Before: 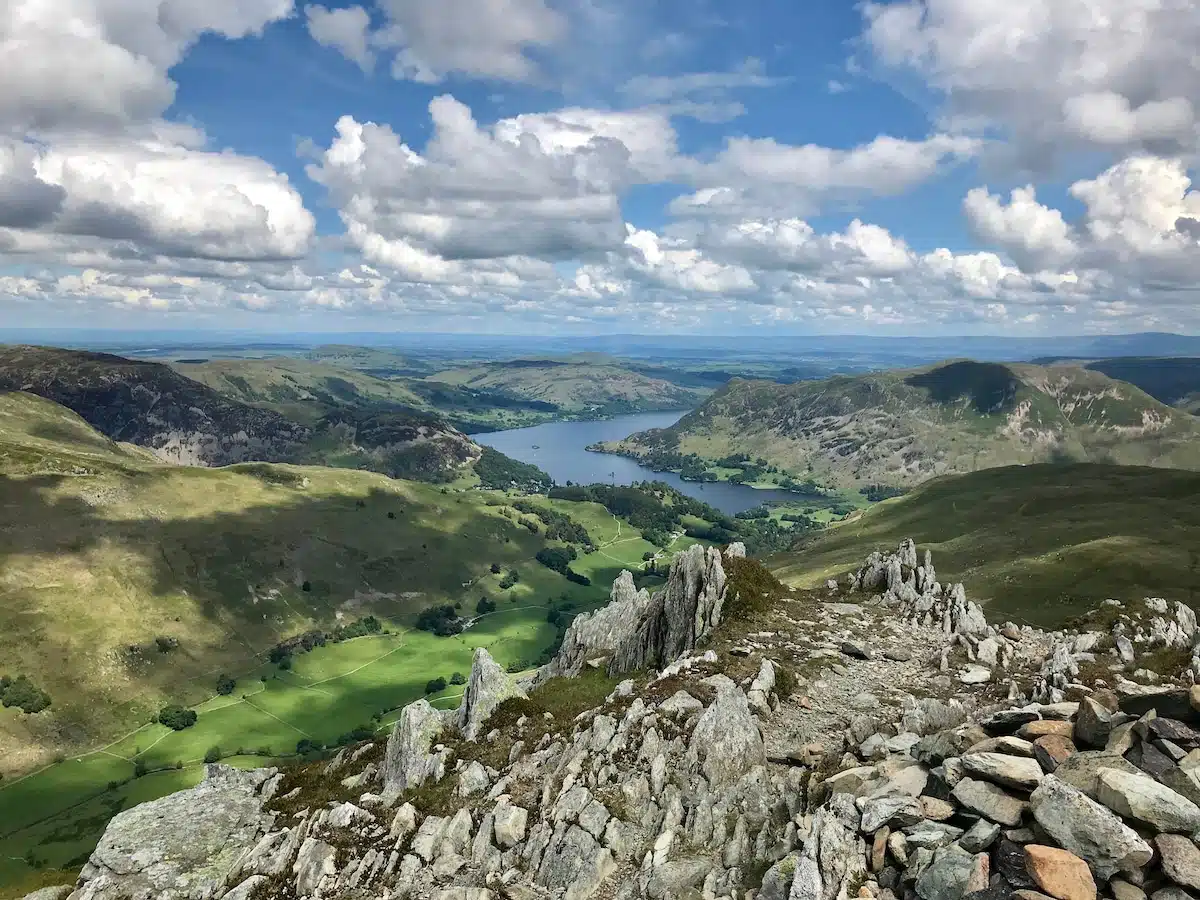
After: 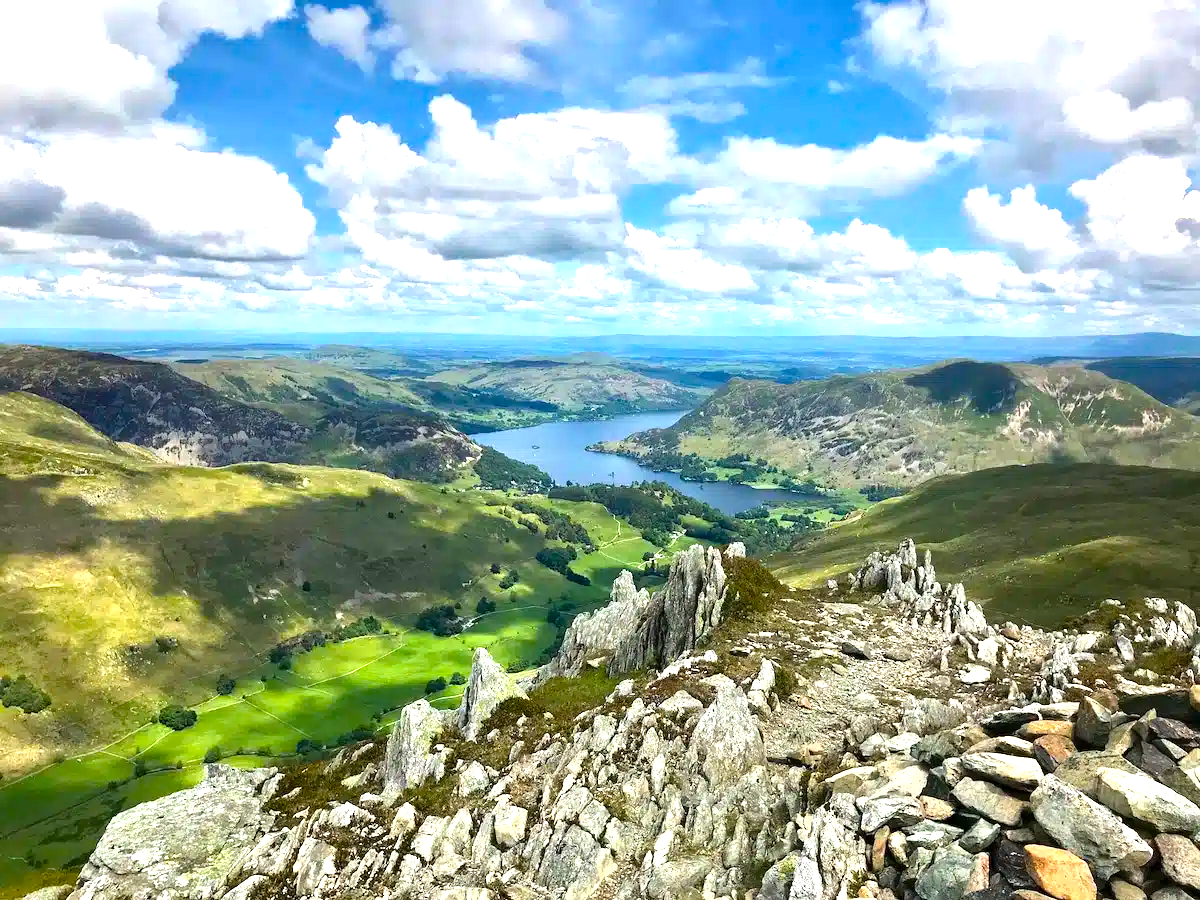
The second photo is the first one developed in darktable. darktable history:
color balance rgb: perceptual saturation grading › global saturation 30.256%, perceptual brilliance grading › global brilliance 30.412%, global vibrance 20%
